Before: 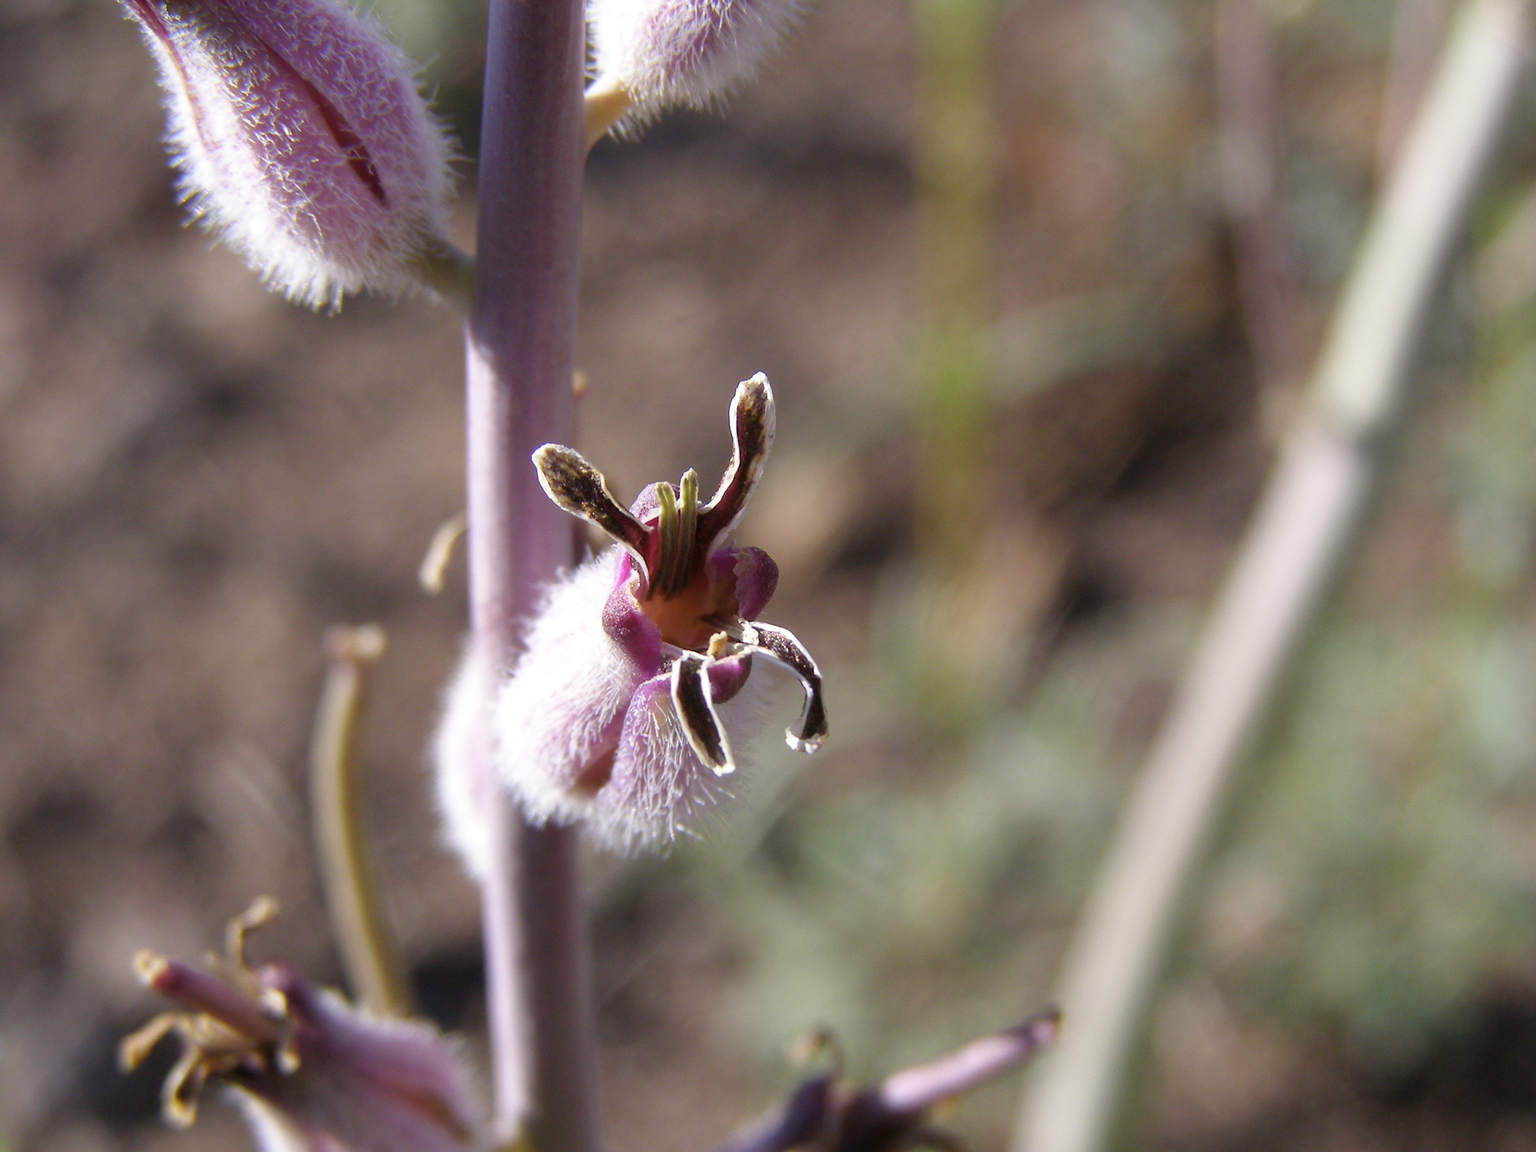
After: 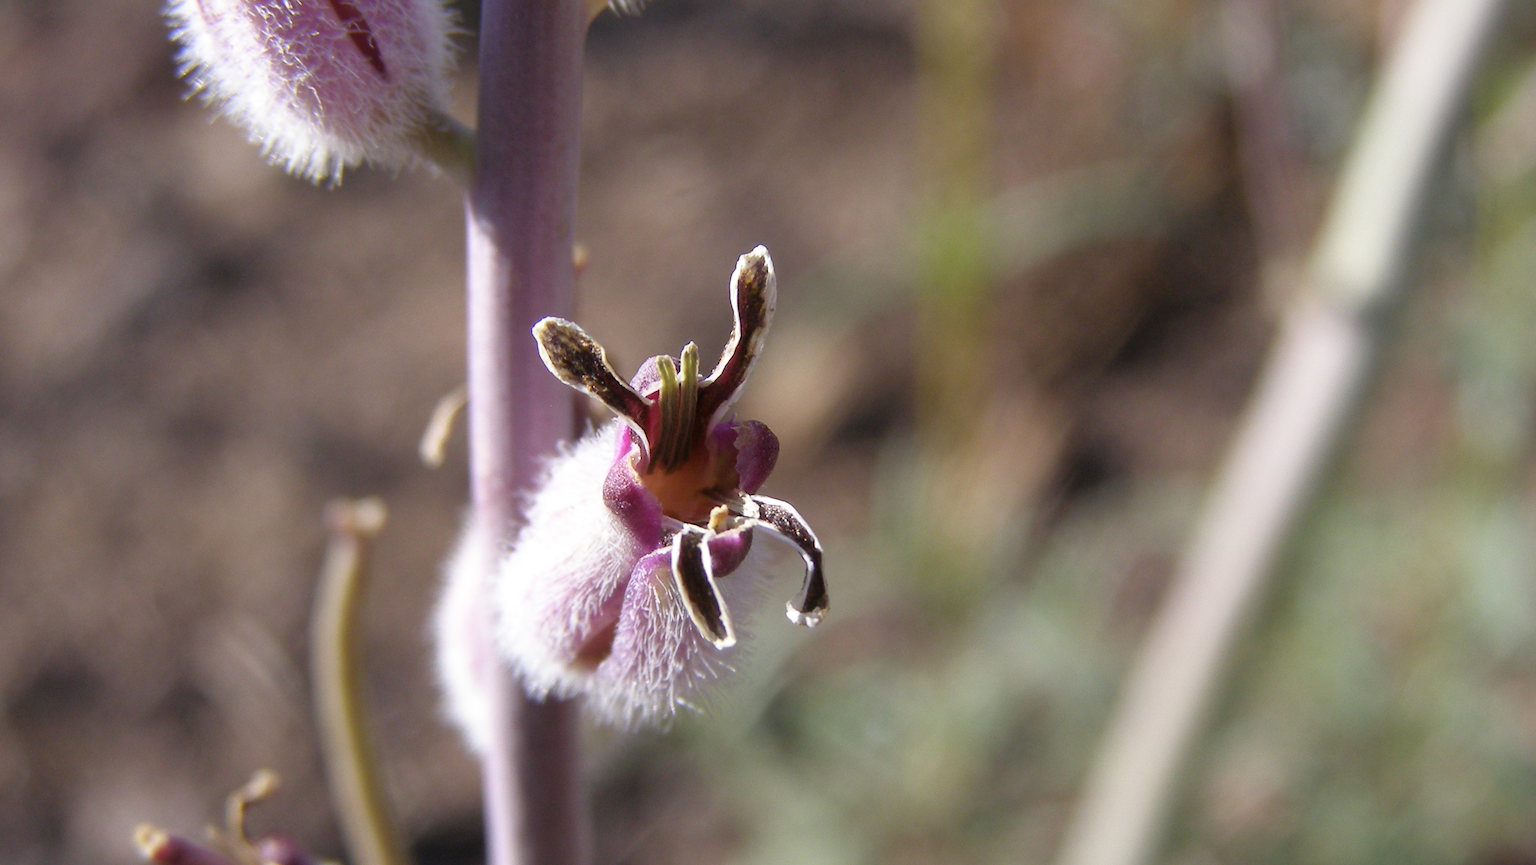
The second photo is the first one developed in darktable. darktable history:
tone equalizer: on, module defaults
crop: top 11.061%, bottom 13.881%
